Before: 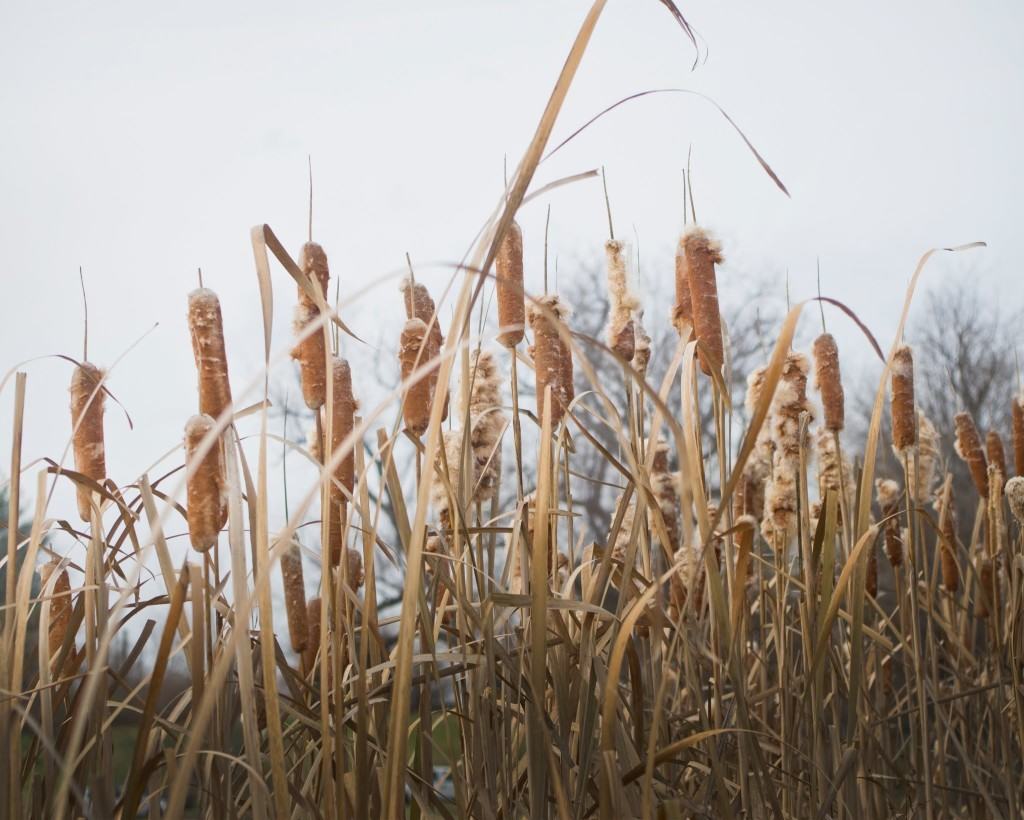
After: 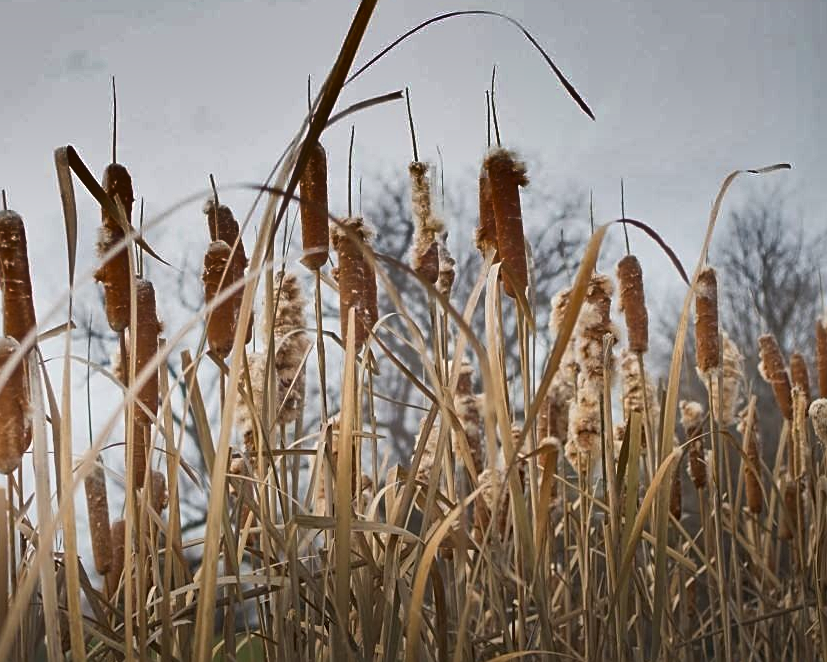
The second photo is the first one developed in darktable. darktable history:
crop: left 19.159%, top 9.58%, bottom 9.58%
sharpen: on, module defaults
white balance: emerald 1
shadows and highlights: shadows 20.91, highlights -82.73, soften with gaussian
